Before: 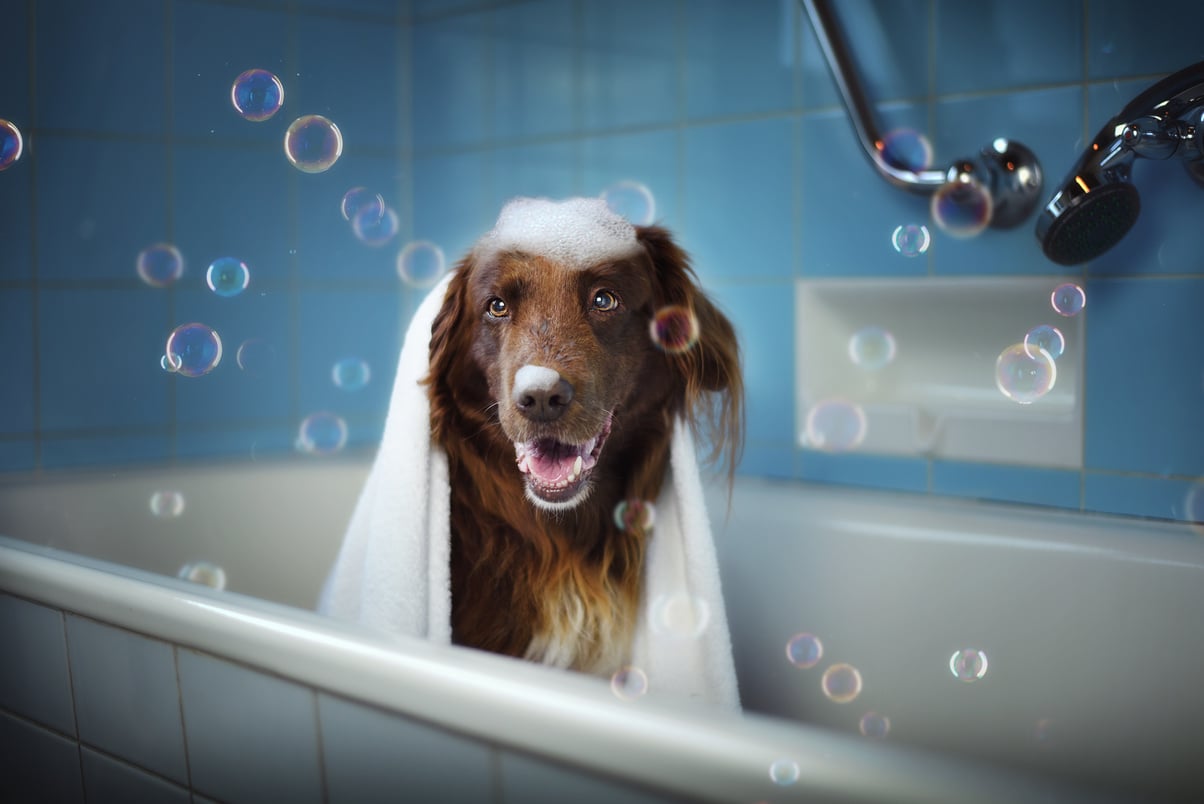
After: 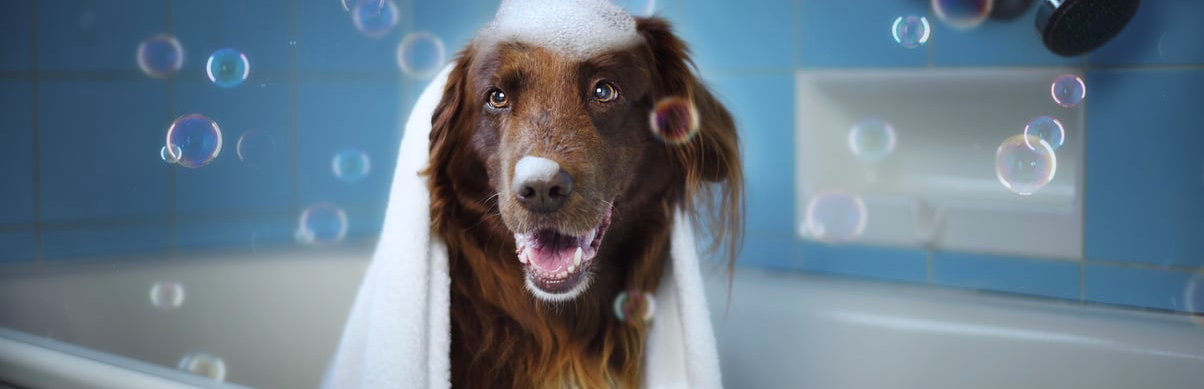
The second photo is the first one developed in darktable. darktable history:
white balance: red 0.983, blue 1.036
crop and rotate: top 26.056%, bottom 25.543%
